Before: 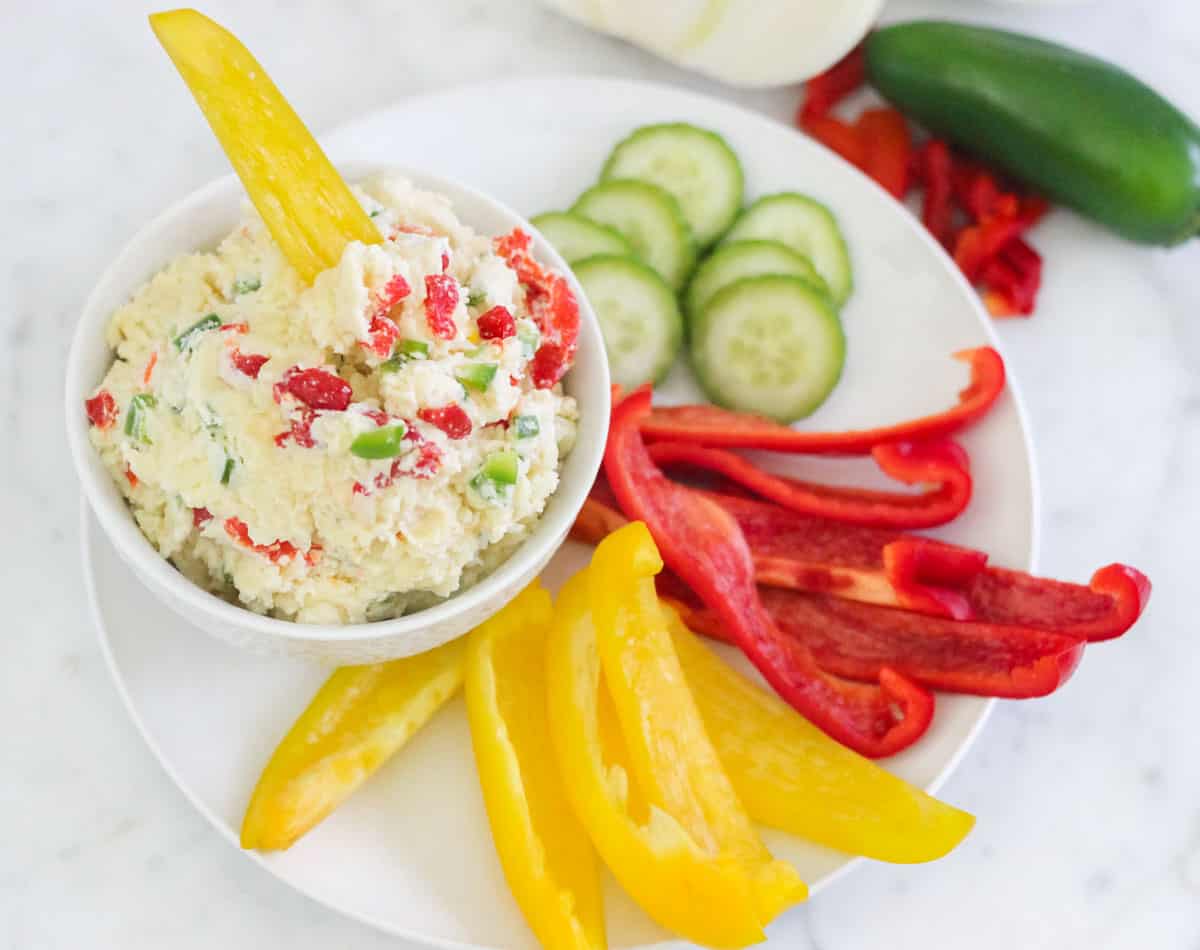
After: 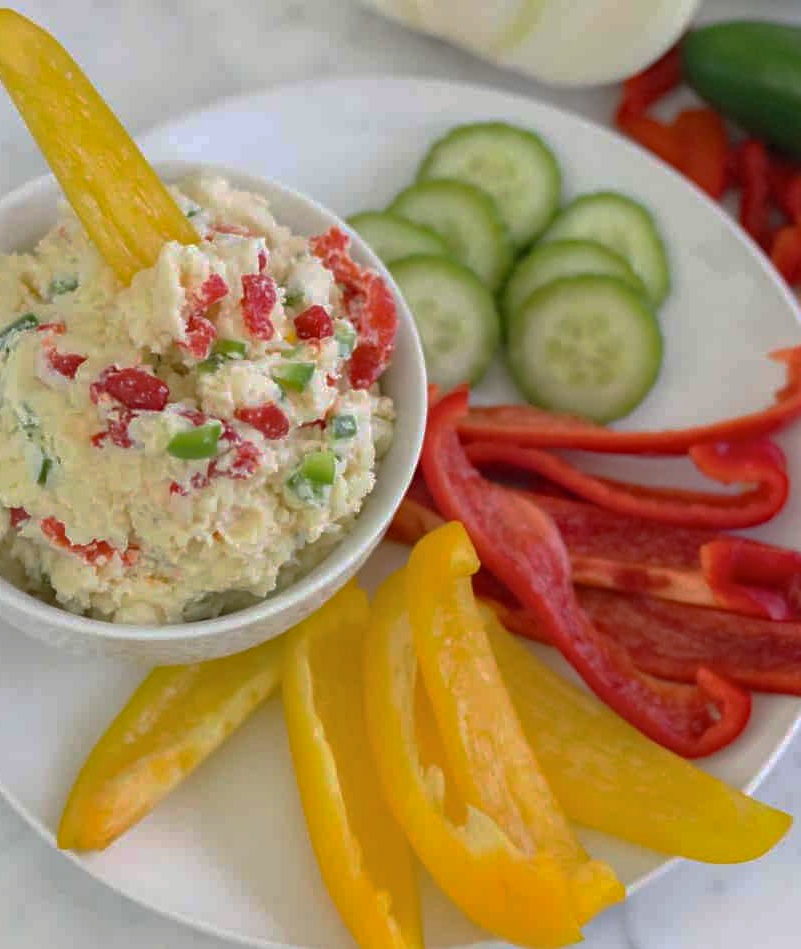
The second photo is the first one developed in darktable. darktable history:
base curve: curves: ch0 [(0, 0) (0.841, 0.609) (1, 1)], preserve colors none
haze removal: compatibility mode true, adaptive false
crop and rotate: left 15.287%, right 17.883%
